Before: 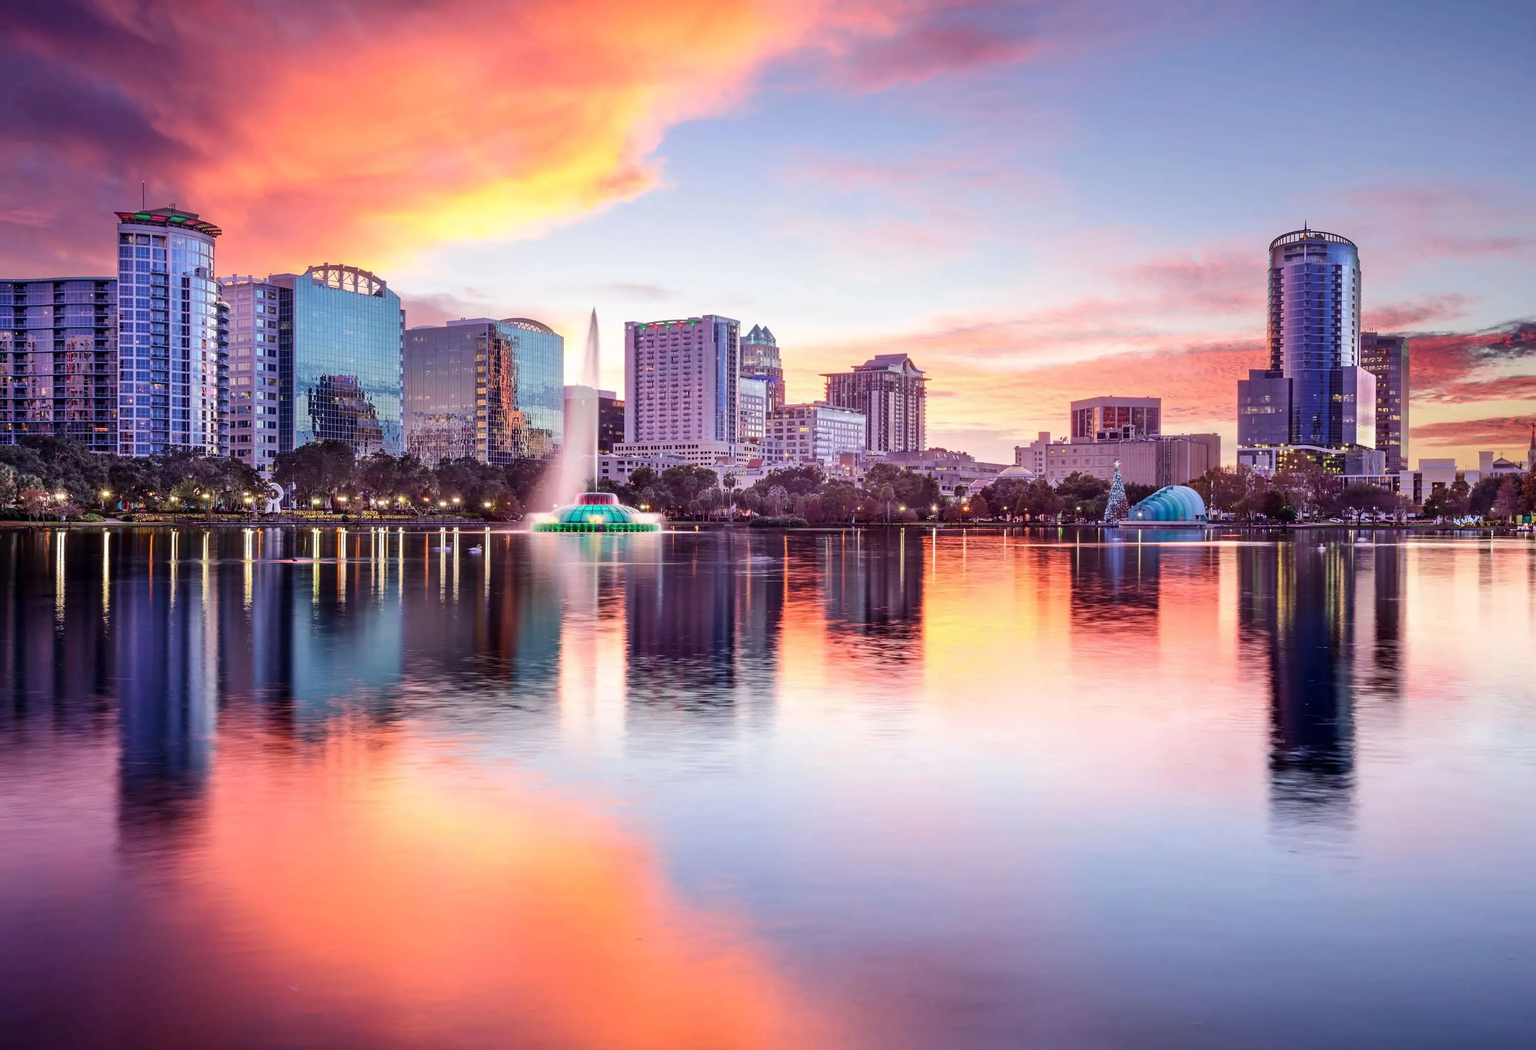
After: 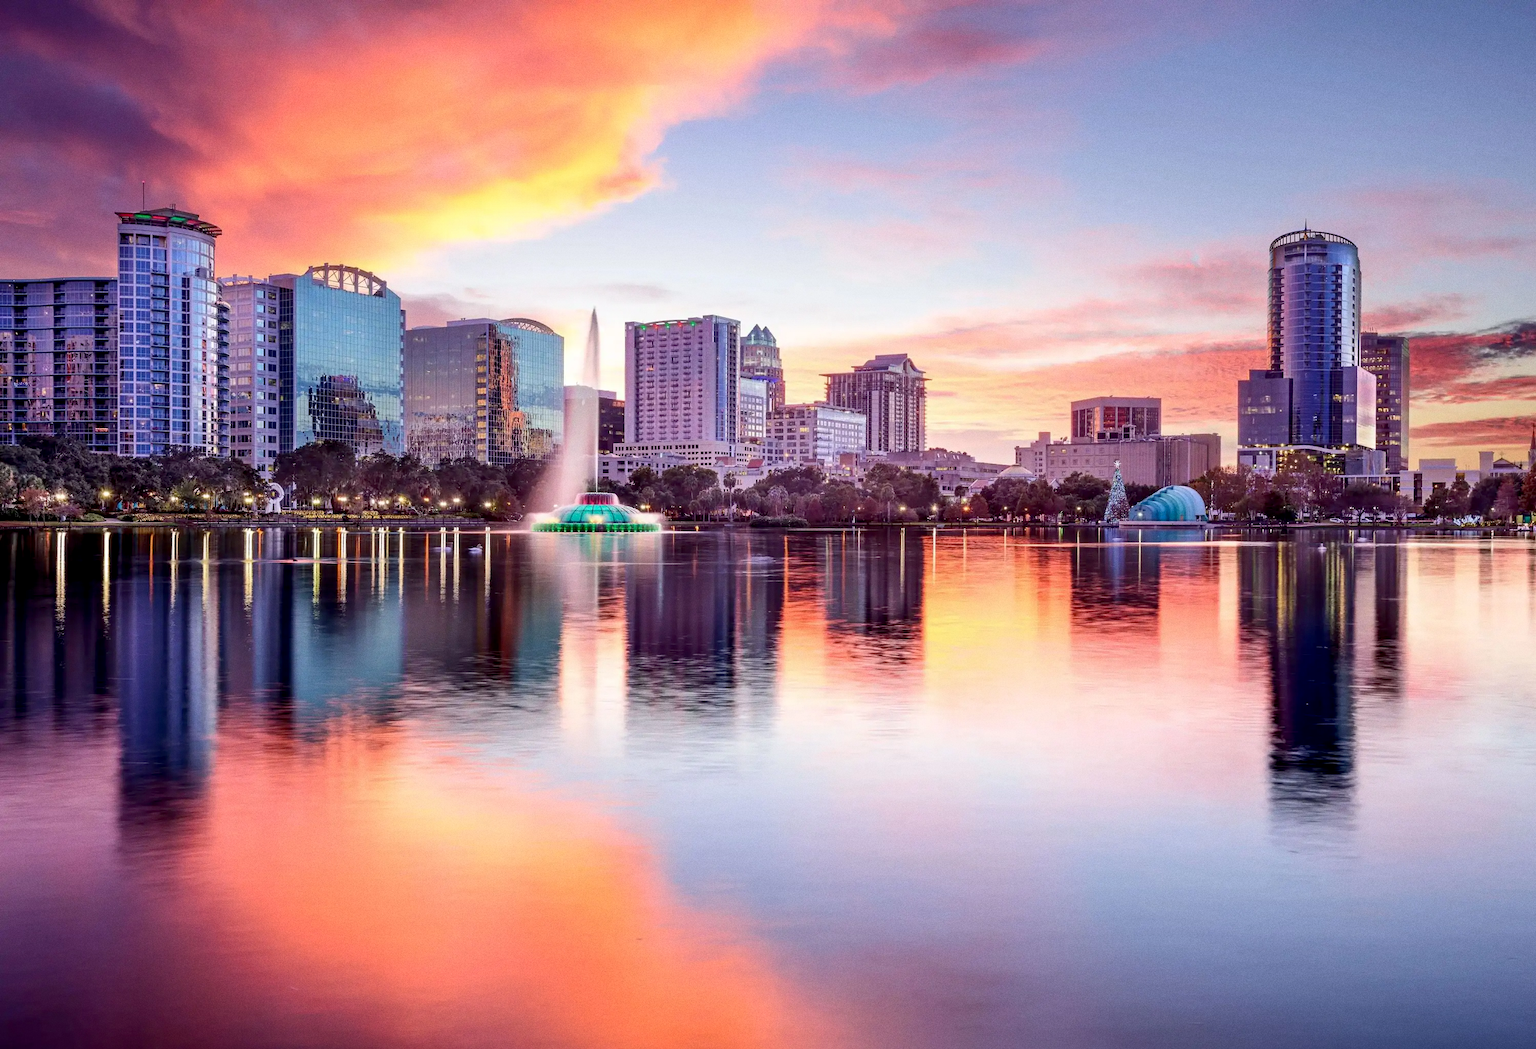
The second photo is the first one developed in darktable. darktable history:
grain: coarseness 0.09 ISO
exposure: black level correction 0.005, exposure 0.001 EV, compensate highlight preservation false
